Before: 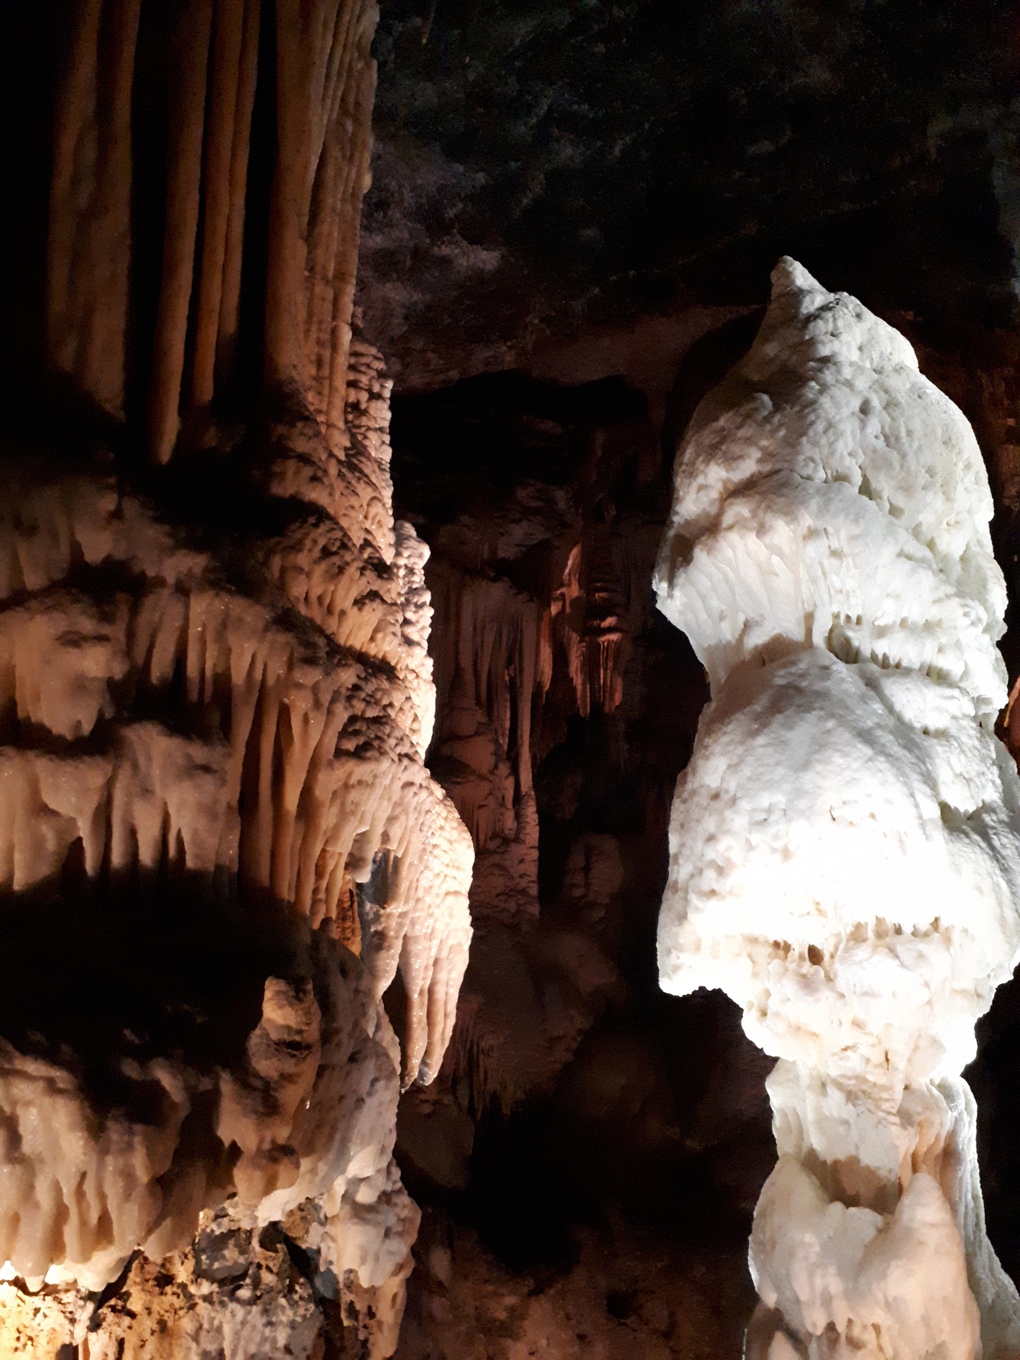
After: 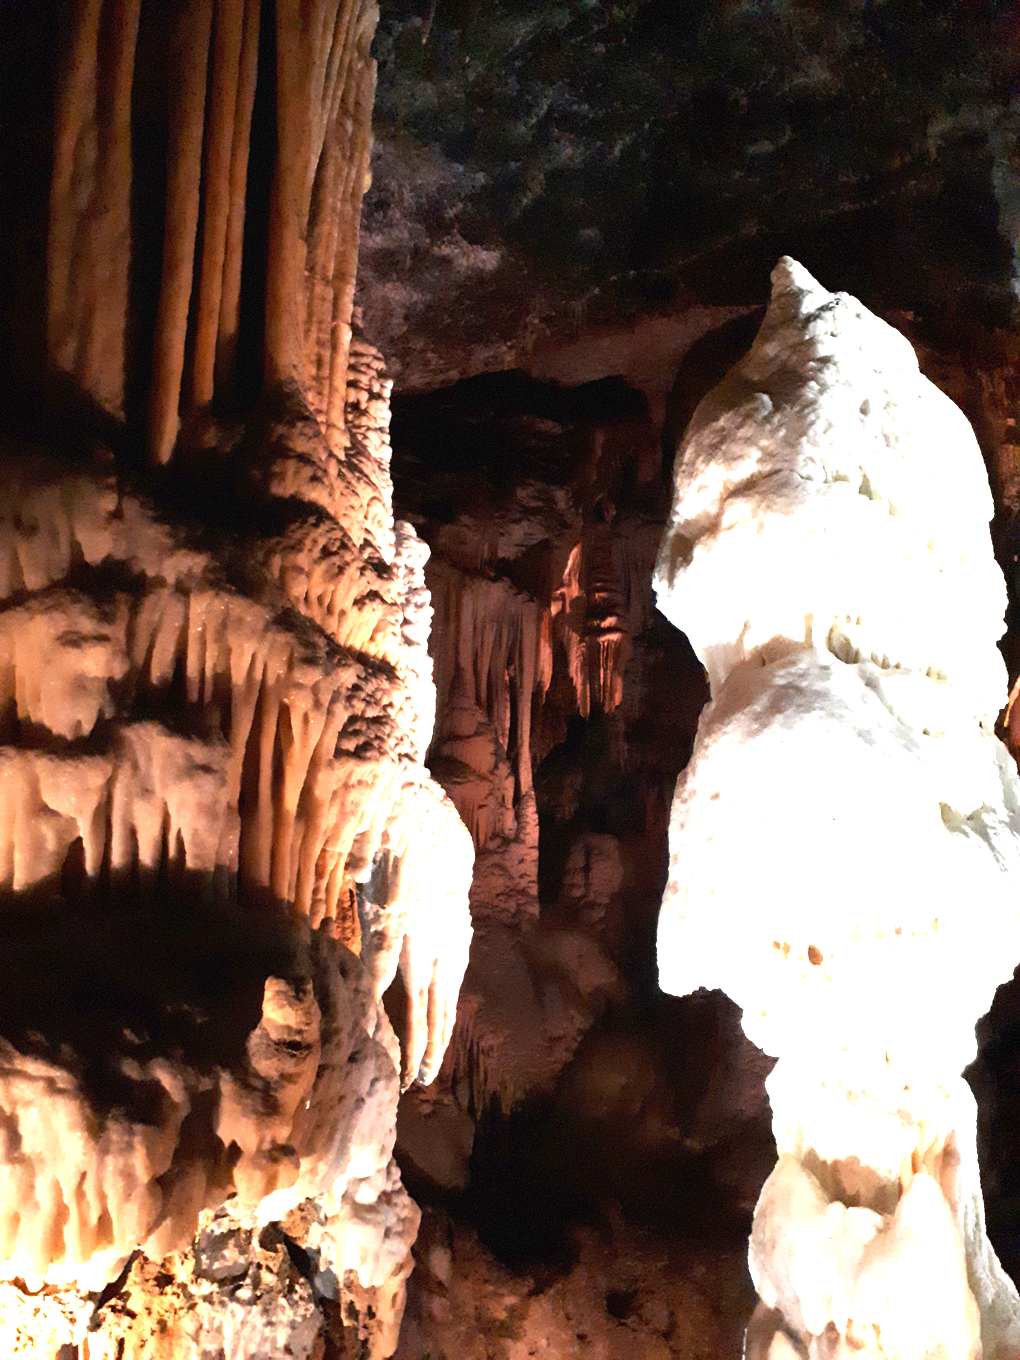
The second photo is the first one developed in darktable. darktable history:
exposure: black level correction 0, exposure 1.741 EV, compensate exposure bias true, compensate highlight preservation false
local contrast: mode bilateral grid, contrast 100, coarseness 100, detail 91%, midtone range 0.2
